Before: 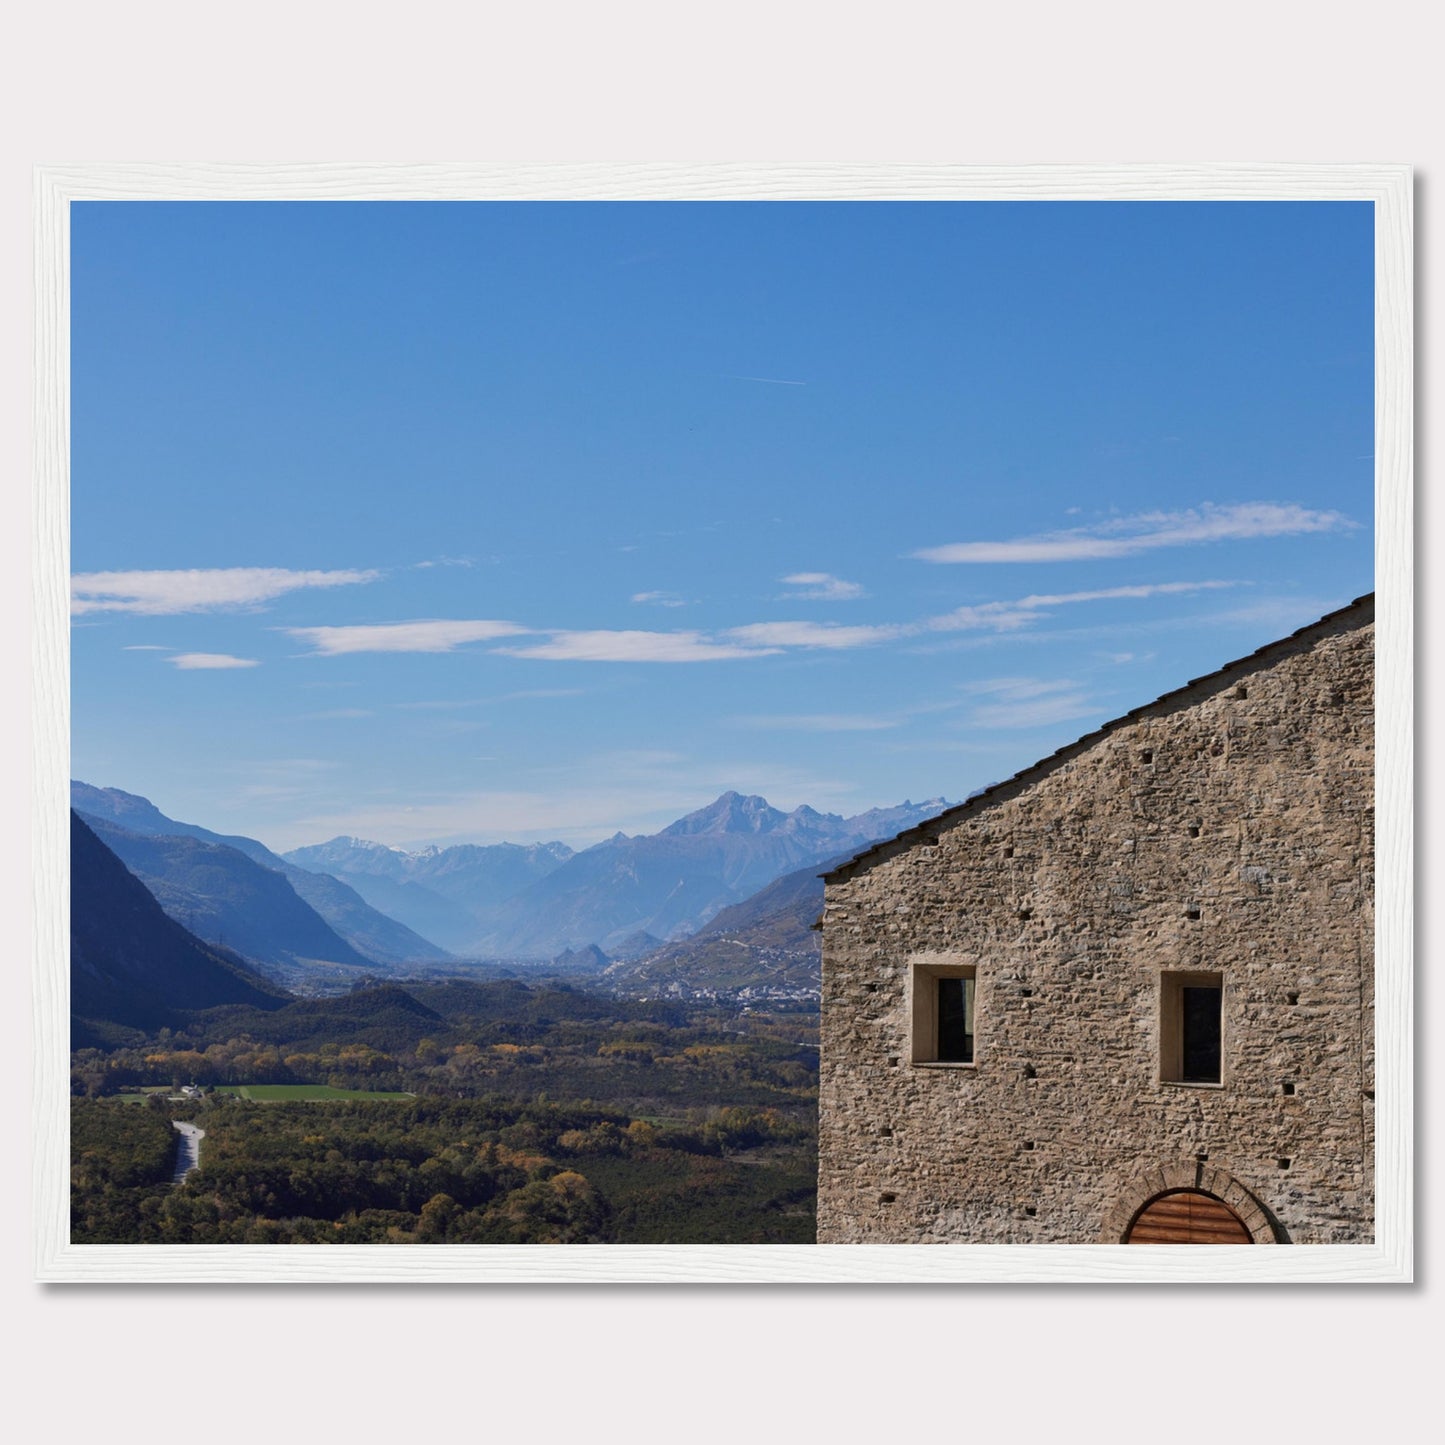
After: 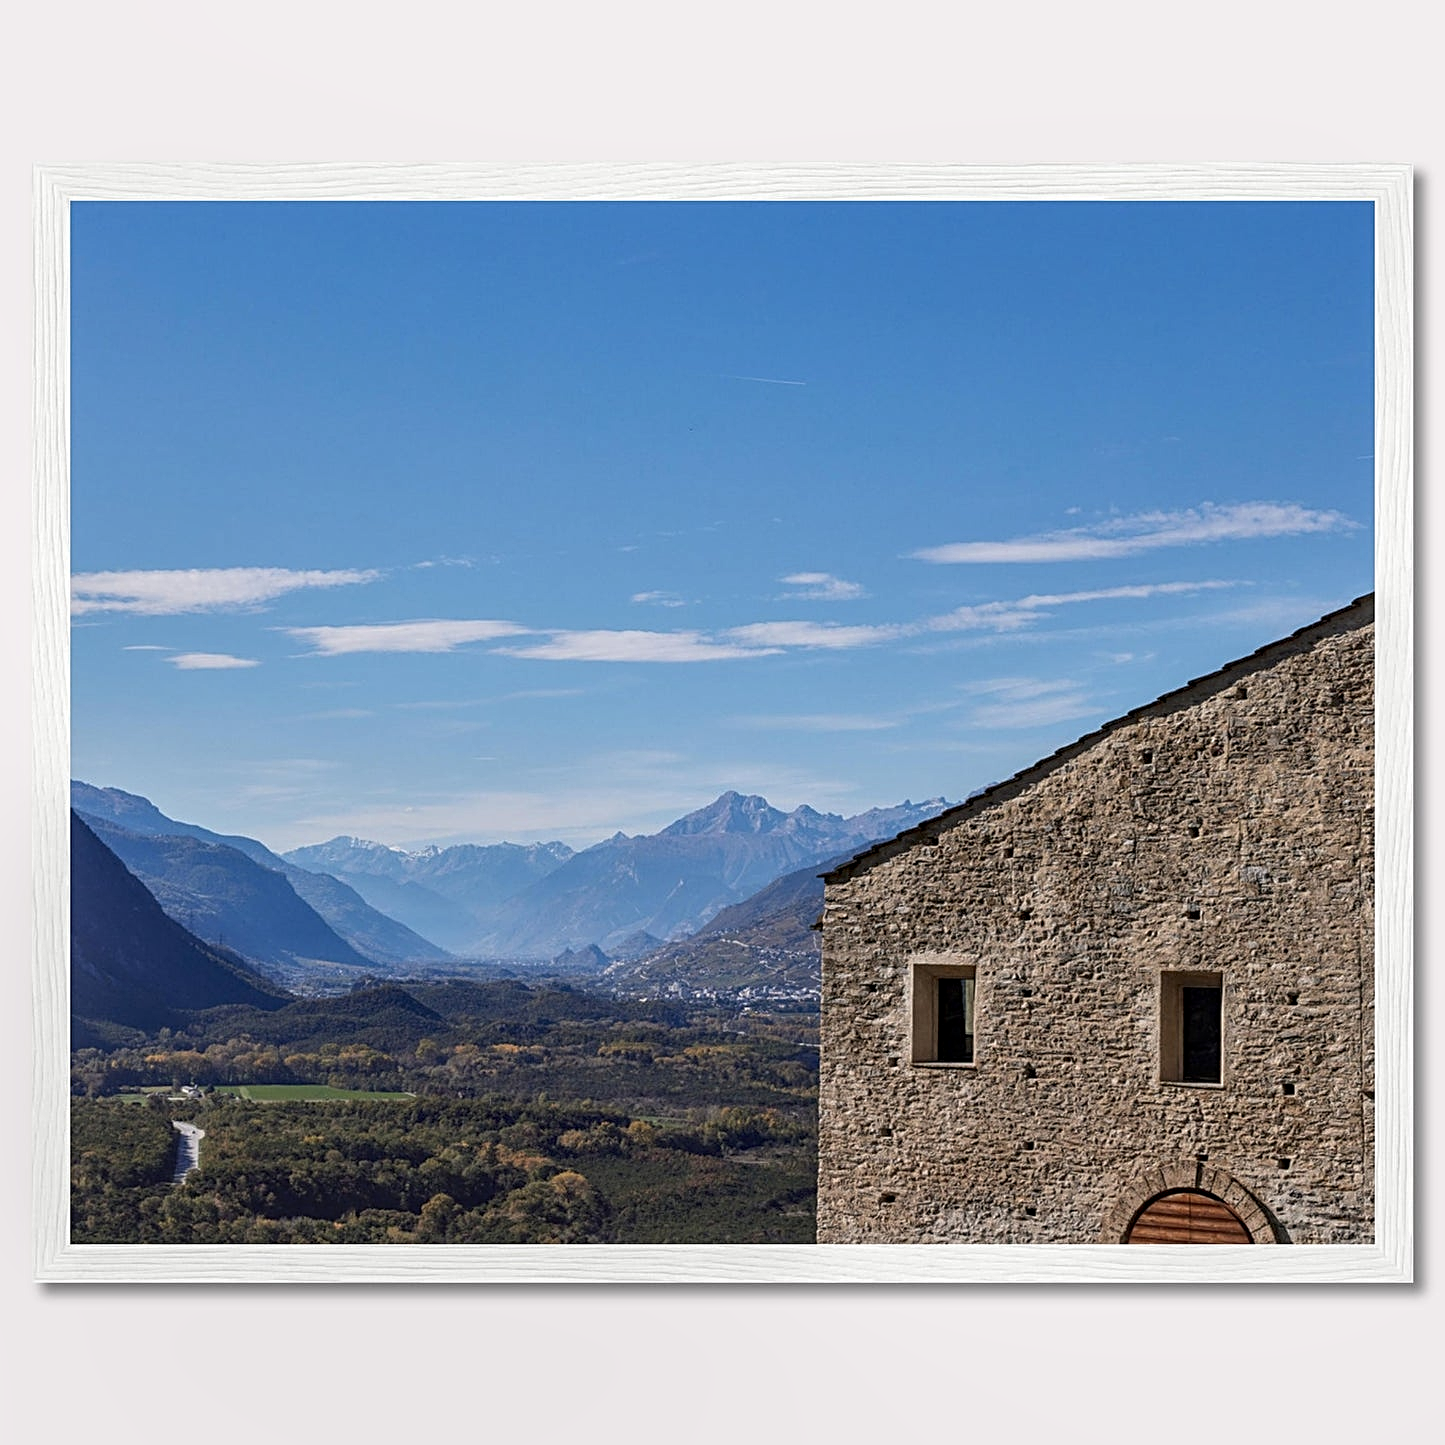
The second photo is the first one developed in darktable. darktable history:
sharpen: radius 2.531, amount 0.628
local contrast: detail 130%
